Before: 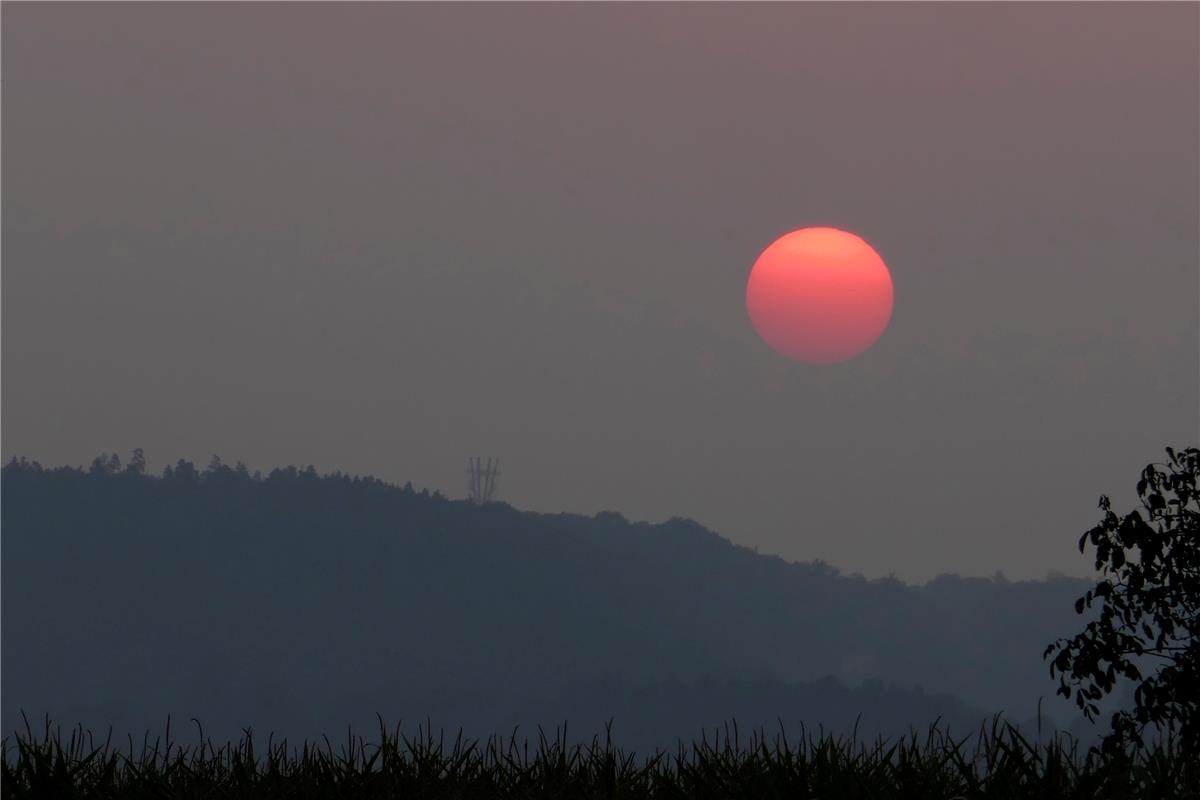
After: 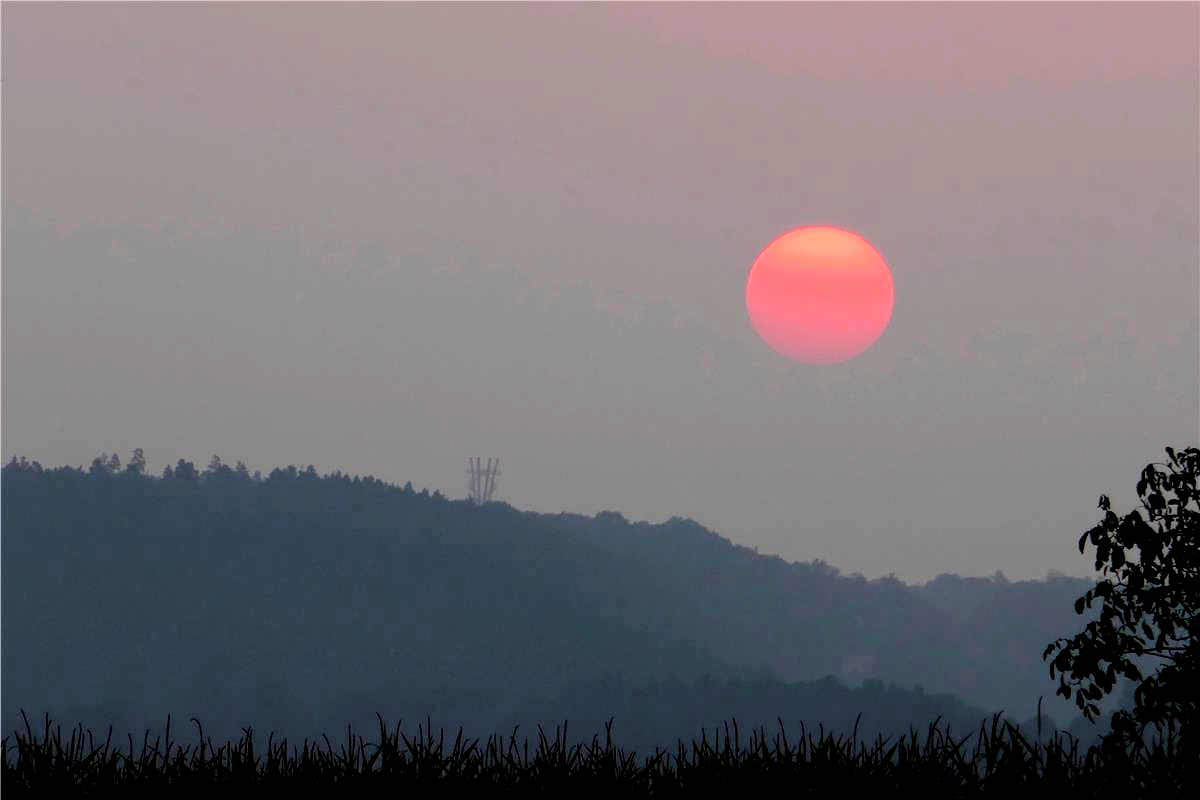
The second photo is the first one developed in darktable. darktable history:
exposure: black level correction 0.011, compensate highlight preservation false
tone equalizer: -7 EV 0.161 EV, -6 EV 0.592 EV, -5 EV 1.18 EV, -4 EV 1.32 EV, -3 EV 1.17 EV, -2 EV 0.6 EV, -1 EV 0.167 EV, edges refinement/feathering 500, mask exposure compensation -1.57 EV, preserve details no
